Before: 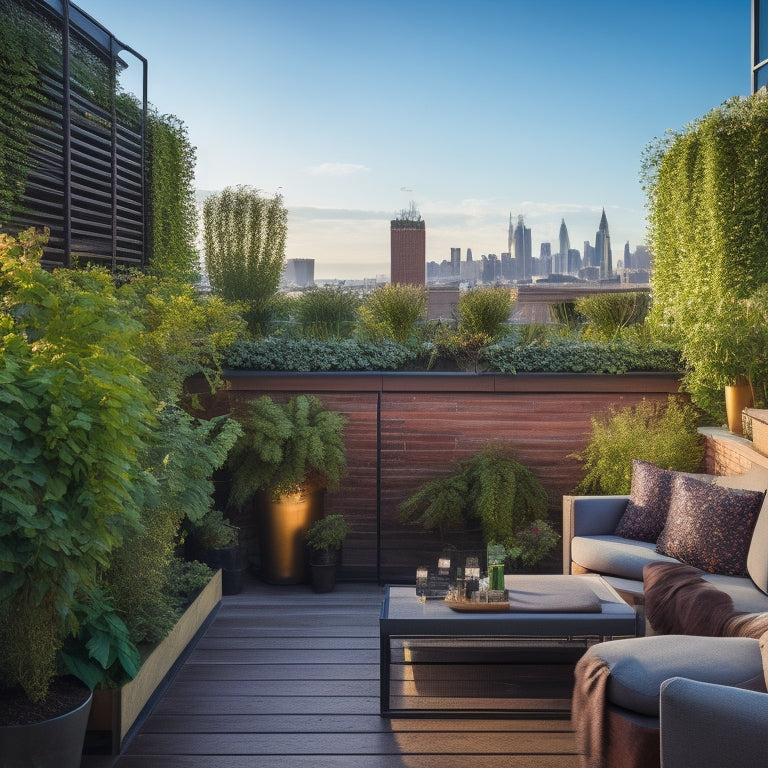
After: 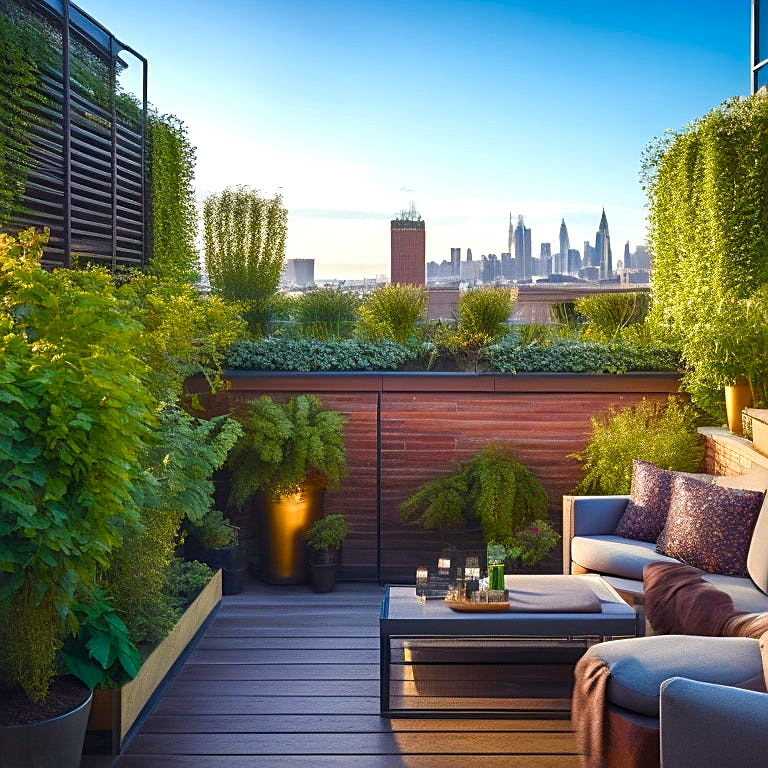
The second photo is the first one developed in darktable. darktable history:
color balance rgb: linear chroma grading › shadows -2.2%, linear chroma grading › highlights -15%, linear chroma grading › global chroma -10%, linear chroma grading › mid-tones -10%, perceptual saturation grading › global saturation 45%, perceptual saturation grading › highlights -50%, perceptual saturation grading › shadows 30%, perceptual brilliance grading › global brilliance 18%, global vibrance 45%
sharpen: on, module defaults
exposure: exposure -0.116 EV, compensate exposure bias true, compensate highlight preservation false
